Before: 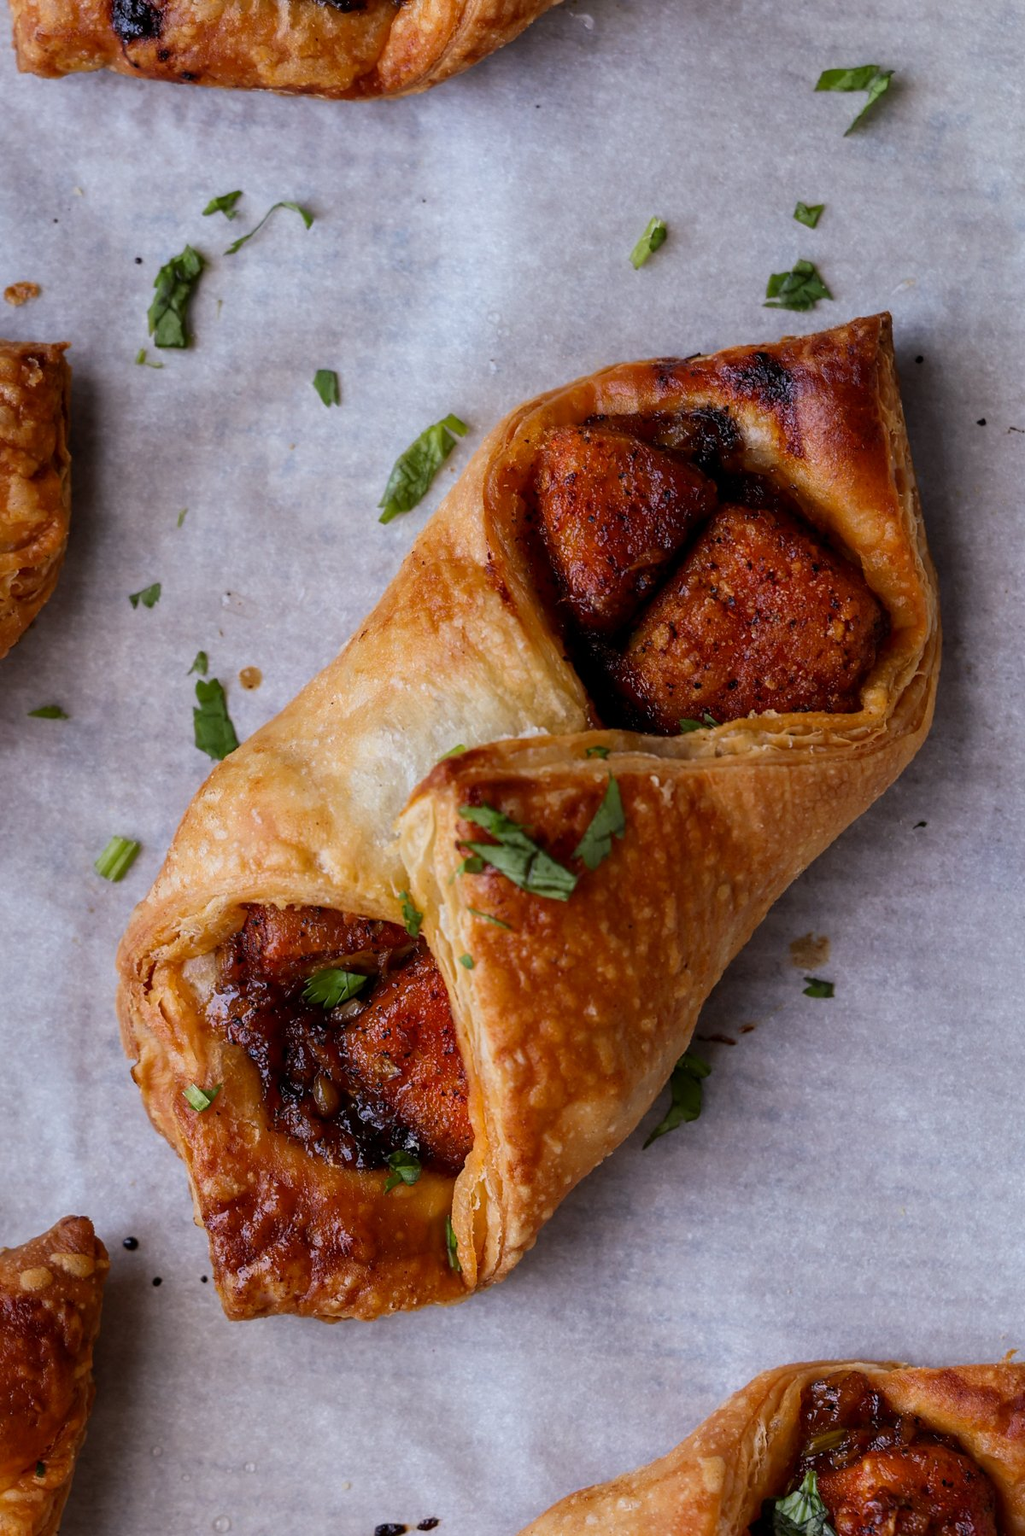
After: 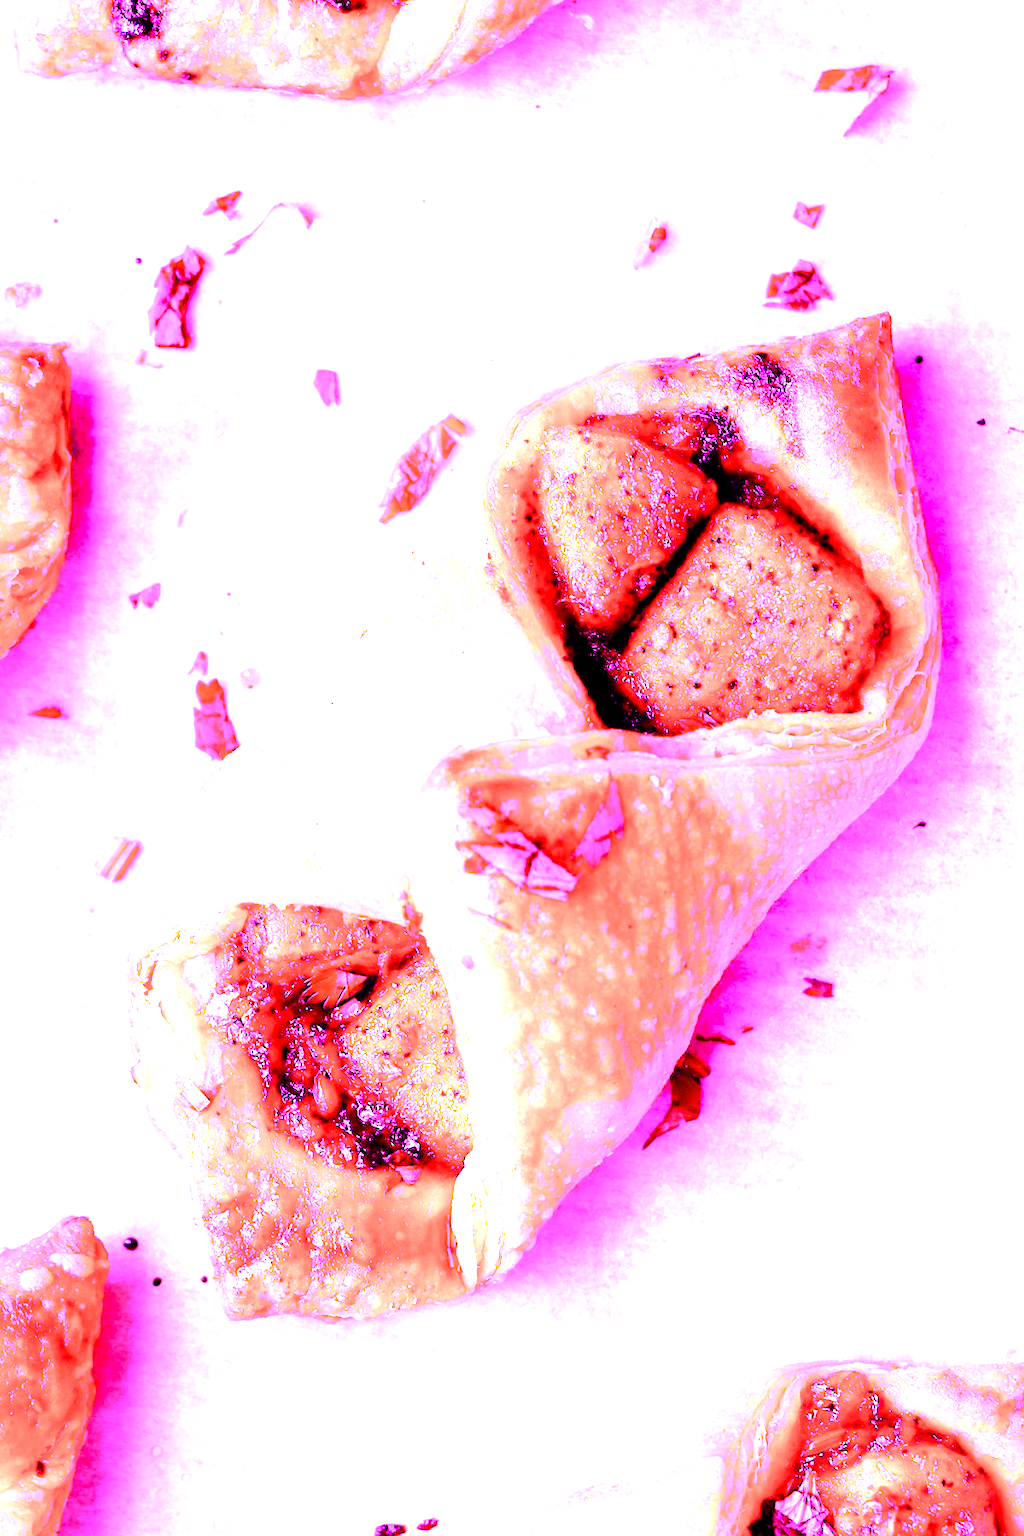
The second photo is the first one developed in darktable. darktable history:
white balance: red 8, blue 8
color balance rgb: perceptual saturation grading › global saturation 20%, perceptual saturation grading › highlights -25%, perceptual saturation grading › shadows 50%
